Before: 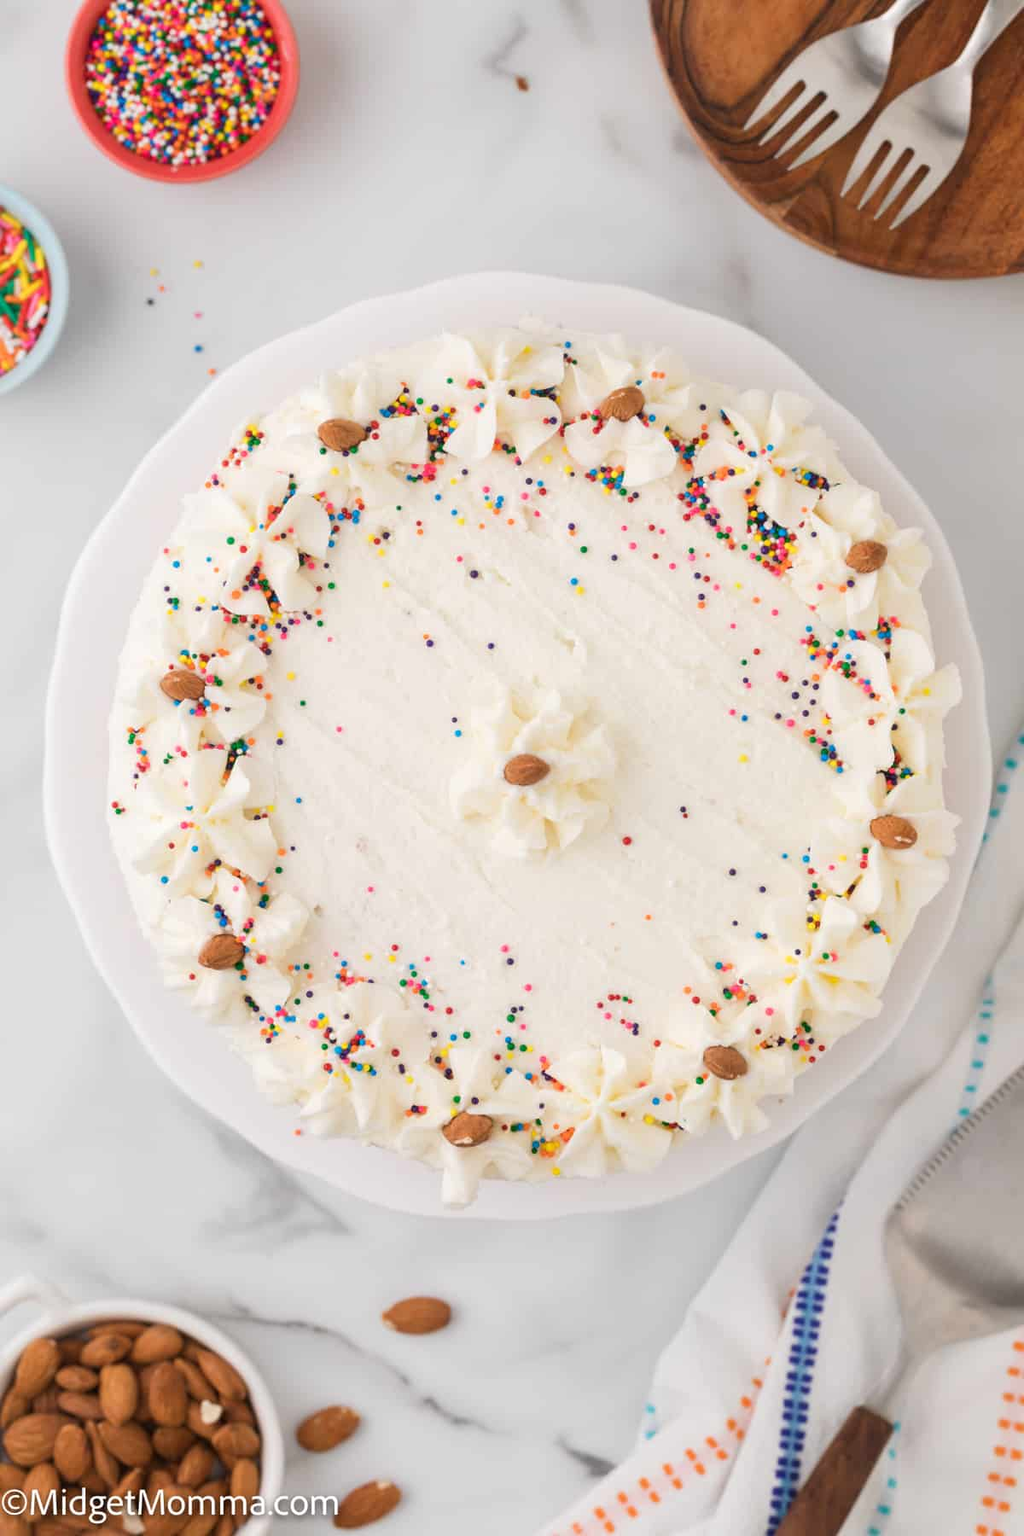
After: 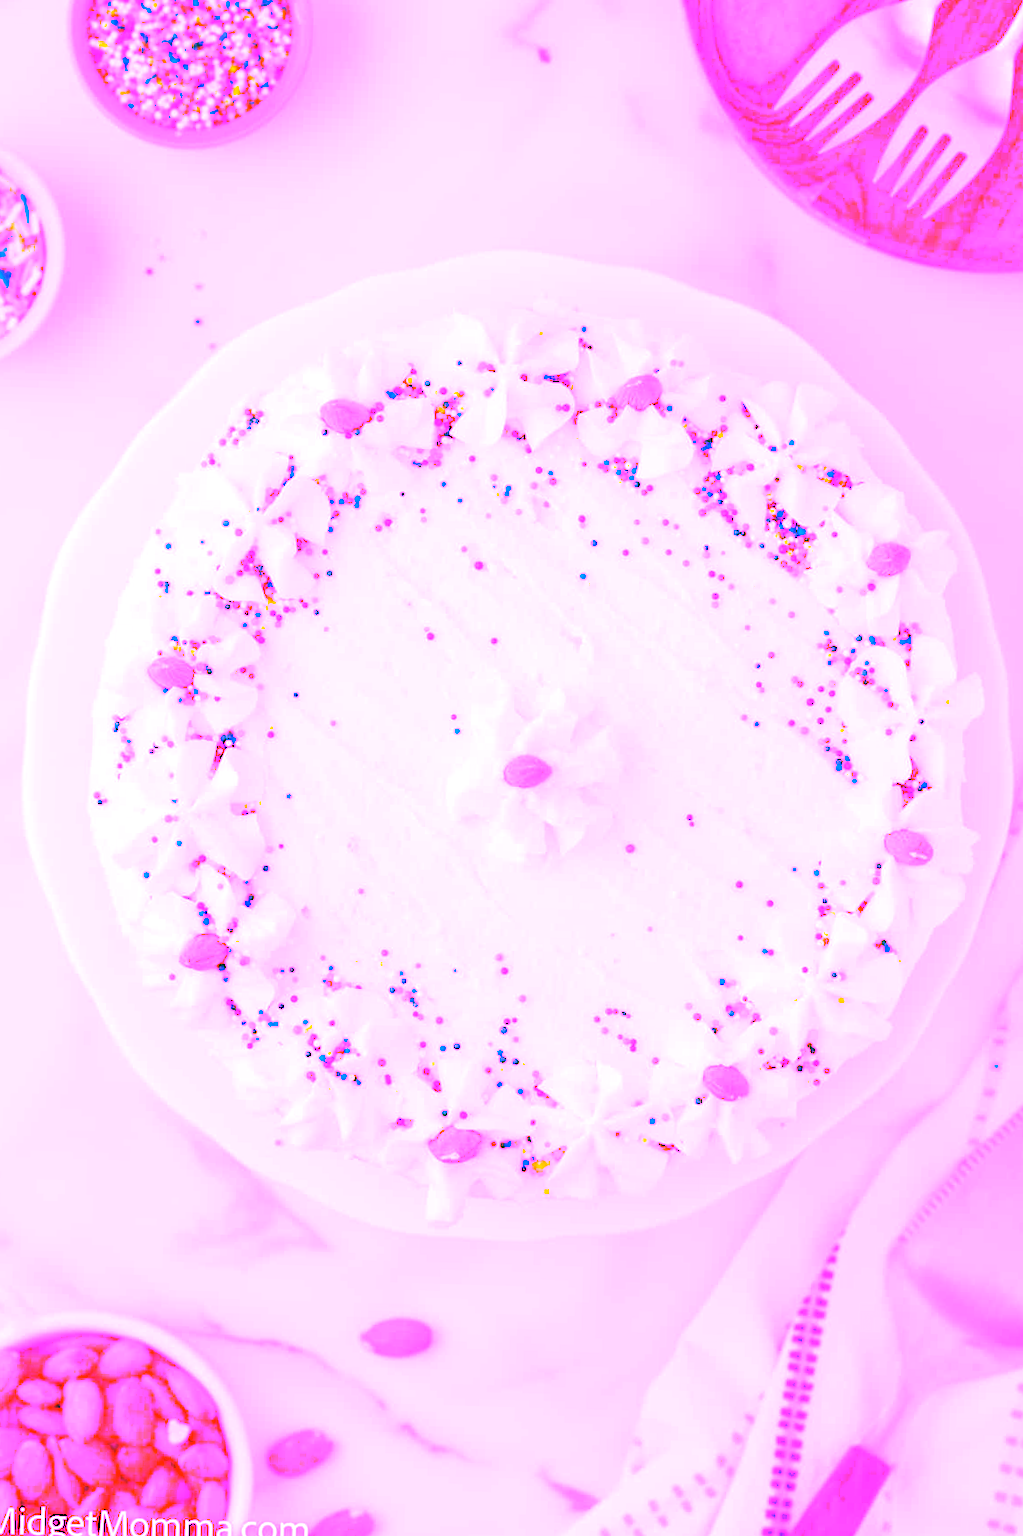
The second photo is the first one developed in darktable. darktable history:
white balance: red 8, blue 8
color balance: lift [1.005, 0.99, 1.007, 1.01], gamma [1, 1.034, 1.032, 0.966], gain [0.873, 1.055, 1.067, 0.933]
crop and rotate: angle -1.69°
